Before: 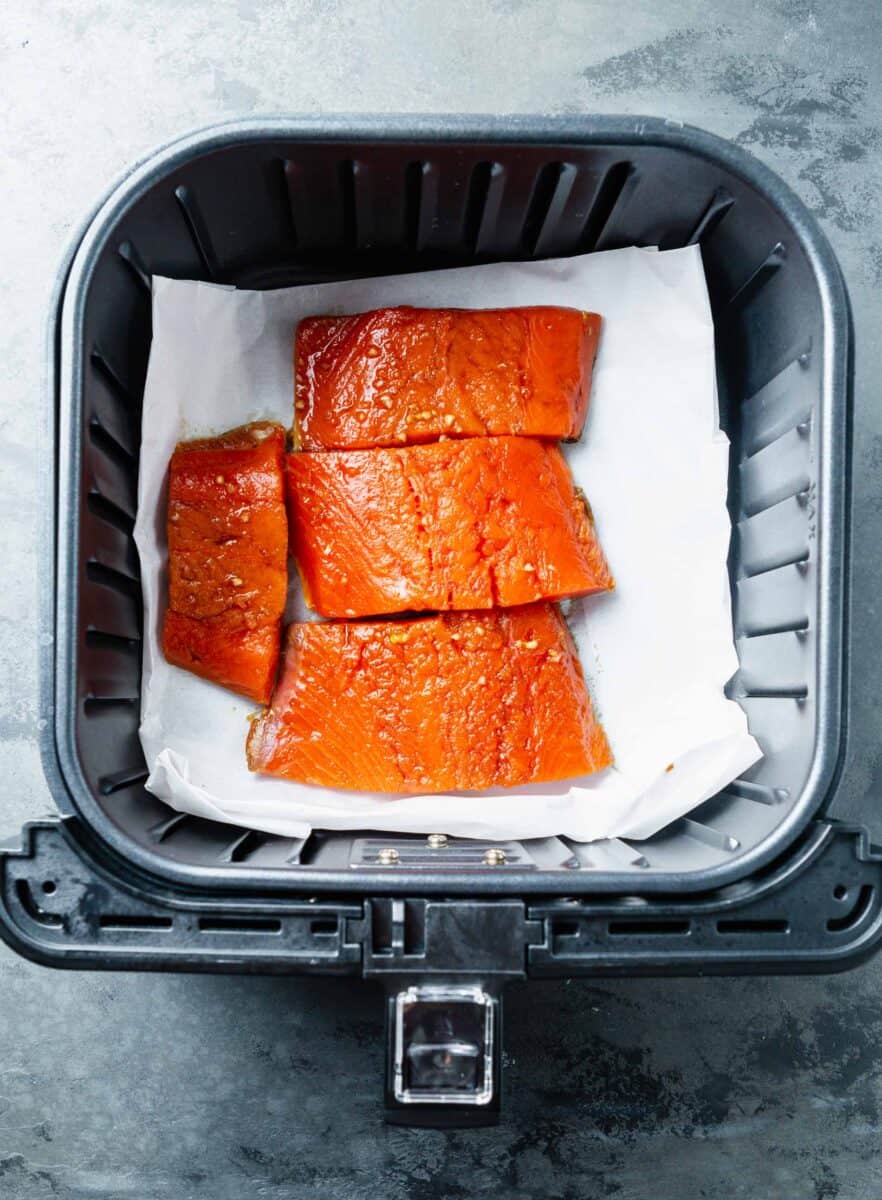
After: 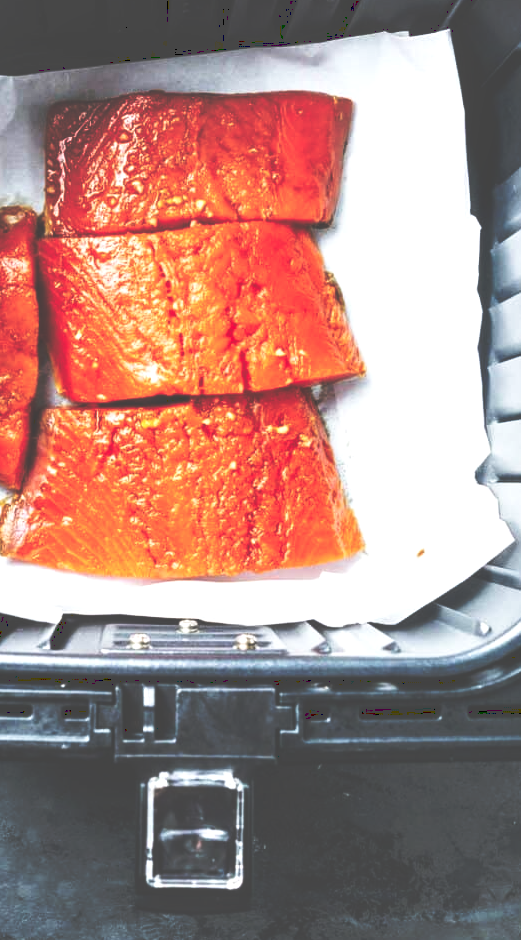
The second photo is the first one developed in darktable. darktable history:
local contrast: highlights 143%, shadows 123%, detail 140%, midtone range 0.253
tone curve: curves: ch0 [(0, 0) (0.003, 0.319) (0.011, 0.319) (0.025, 0.323) (0.044, 0.323) (0.069, 0.327) (0.1, 0.33) (0.136, 0.338) (0.177, 0.348) (0.224, 0.361) (0.277, 0.374) (0.335, 0.398) (0.399, 0.444) (0.468, 0.516) (0.543, 0.595) (0.623, 0.694) (0.709, 0.793) (0.801, 0.883) (0.898, 0.942) (1, 1)], preserve colors none
crop and rotate: left 28.242%, top 17.958%, right 12.651%, bottom 3.692%
